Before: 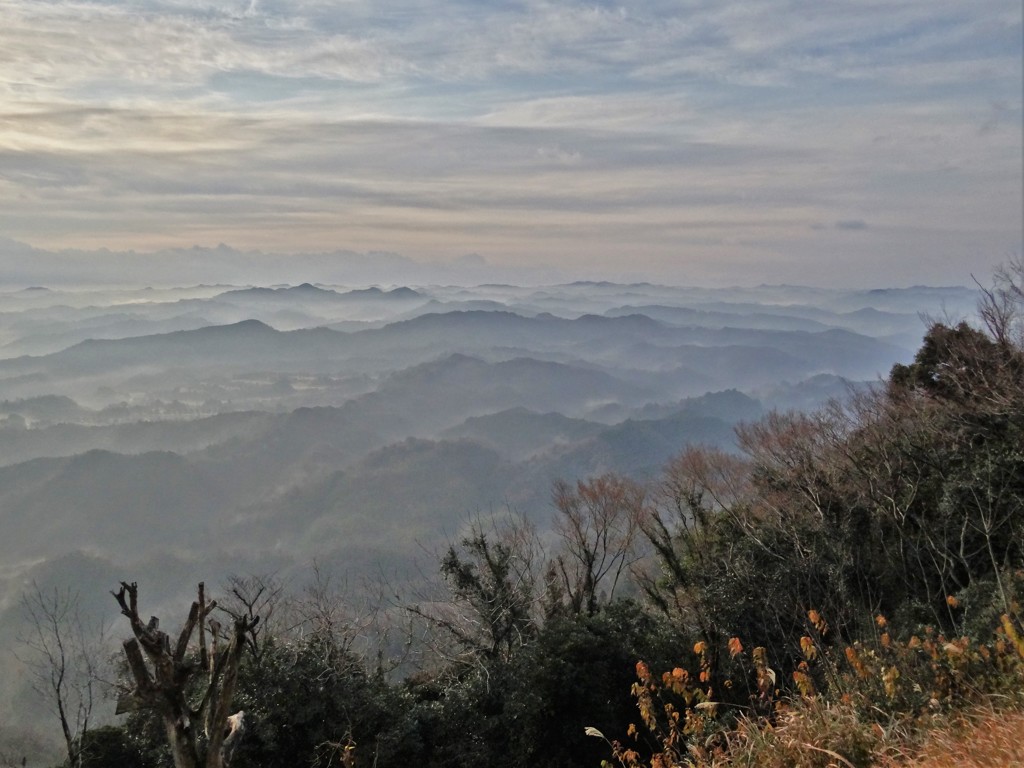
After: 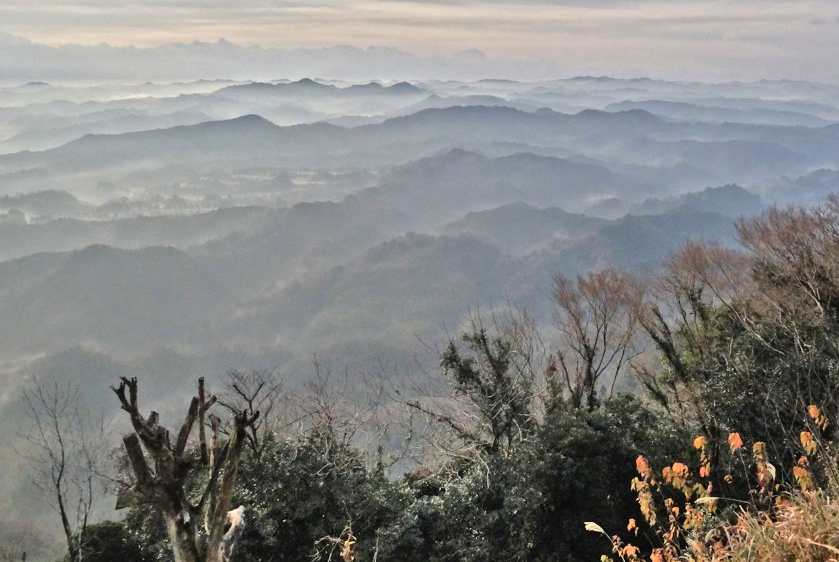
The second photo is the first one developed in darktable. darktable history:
shadows and highlights: shadows 76.13, highlights -25.75, shadows color adjustment 97.68%, soften with gaussian
exposure: exposure 0.608 EV, compensate highlight preservation false
crop: top 26.719%, right 17.975%
